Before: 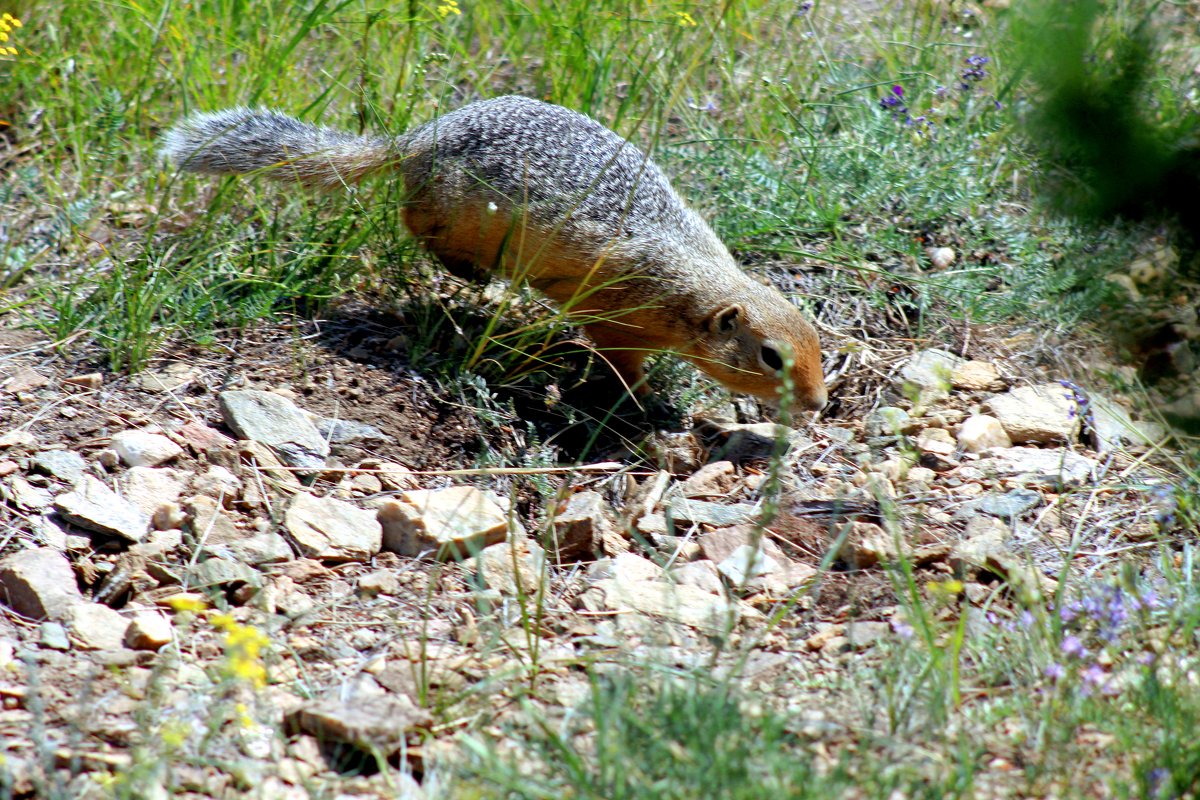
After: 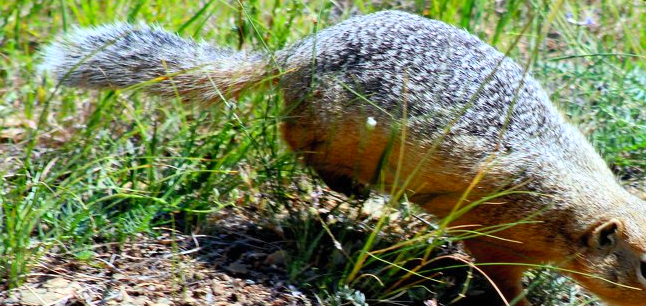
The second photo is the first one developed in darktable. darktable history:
crop: left 10.136%, top 10.637%, right 36.019%, bottom 51.058%
contrast brightness saturation: contrast 0.198, brightness 0.167, saturation 0.23
